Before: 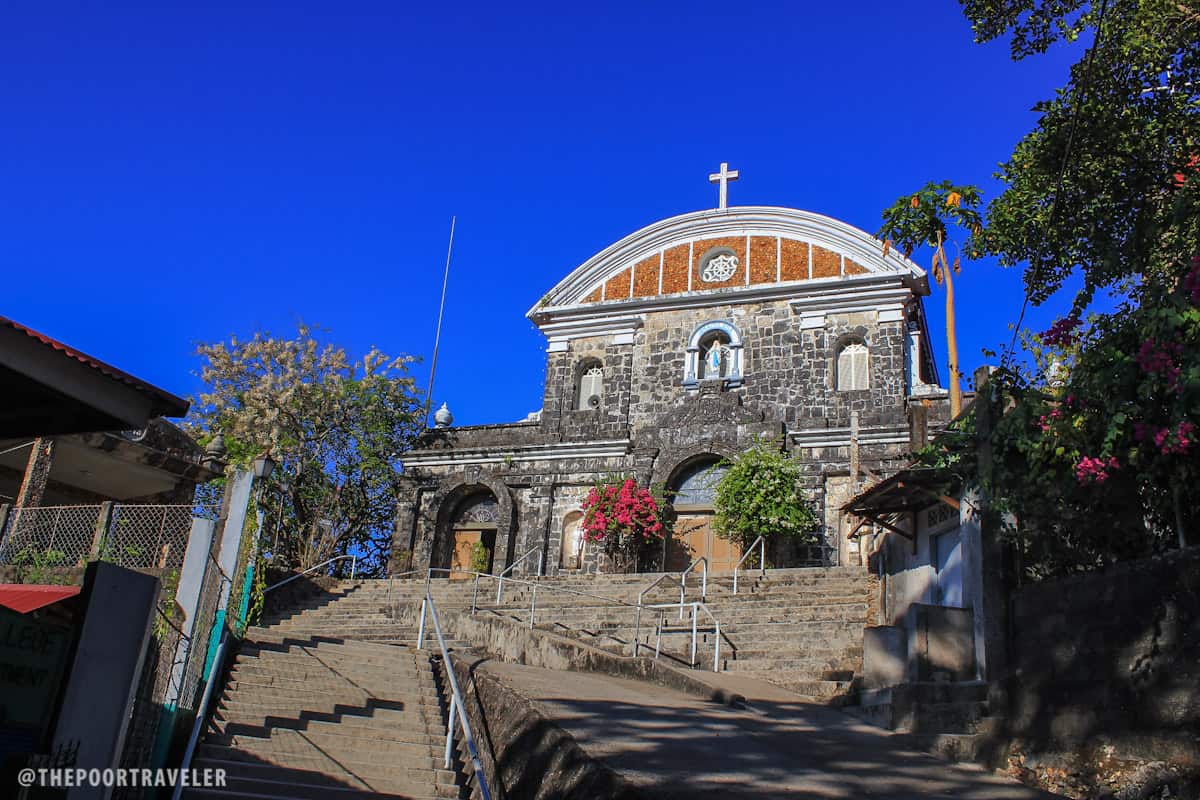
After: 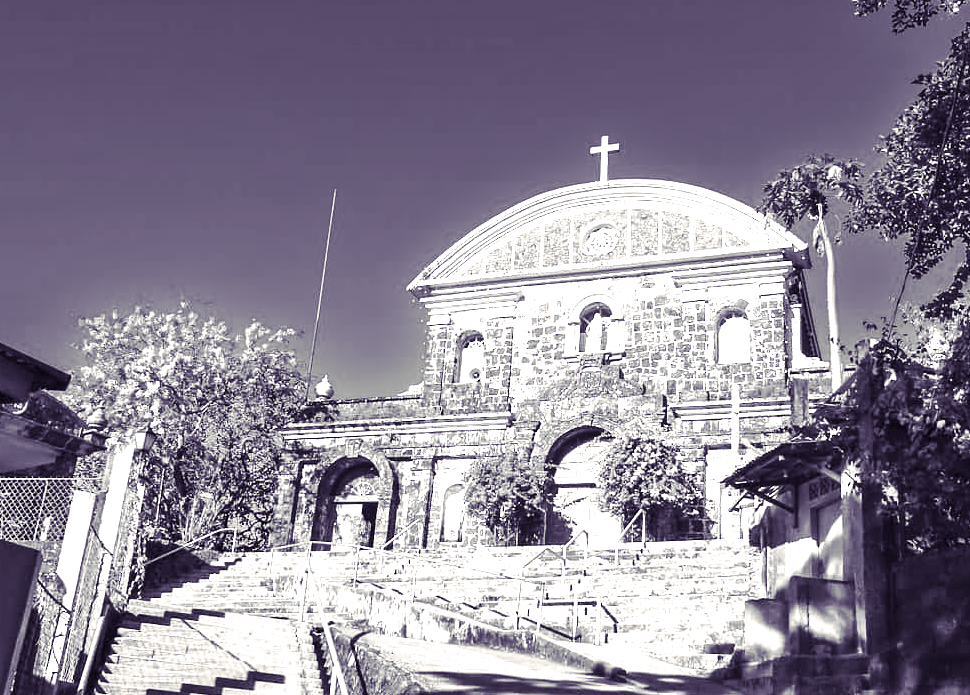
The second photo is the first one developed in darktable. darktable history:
color balance rgb: linear chroma grading › global chroma 15%, perceptual saturation grading › global saturation 30%
tone equalizer: -8 EV -0.417 EV, -7 EV -0.389 EV, -6 EV -0.333 EV, -5 EV -0.222 EV, -3 EV 0.222 EV, -2 EV 0.333 EV, -1 EV 0.389 EV, +0 EV 0.417 EV, edges refinement/feathering 500, mask exposure compensation -1.57 EV, preserve details no
split-toning: shadows › hue 255.6°, shadows › saturation 0.66, highlights › hue 43.2°, highlights › saturation 0.68, balance -50.1
crop: left 9.929%, top 3.475%, right 9.188%, bottom 9.529%
exposure: black level correction 0, exposure 1.75 EV, compensate exposure bias true, compensate highlight preservation false
monochrome: on, module defaults
